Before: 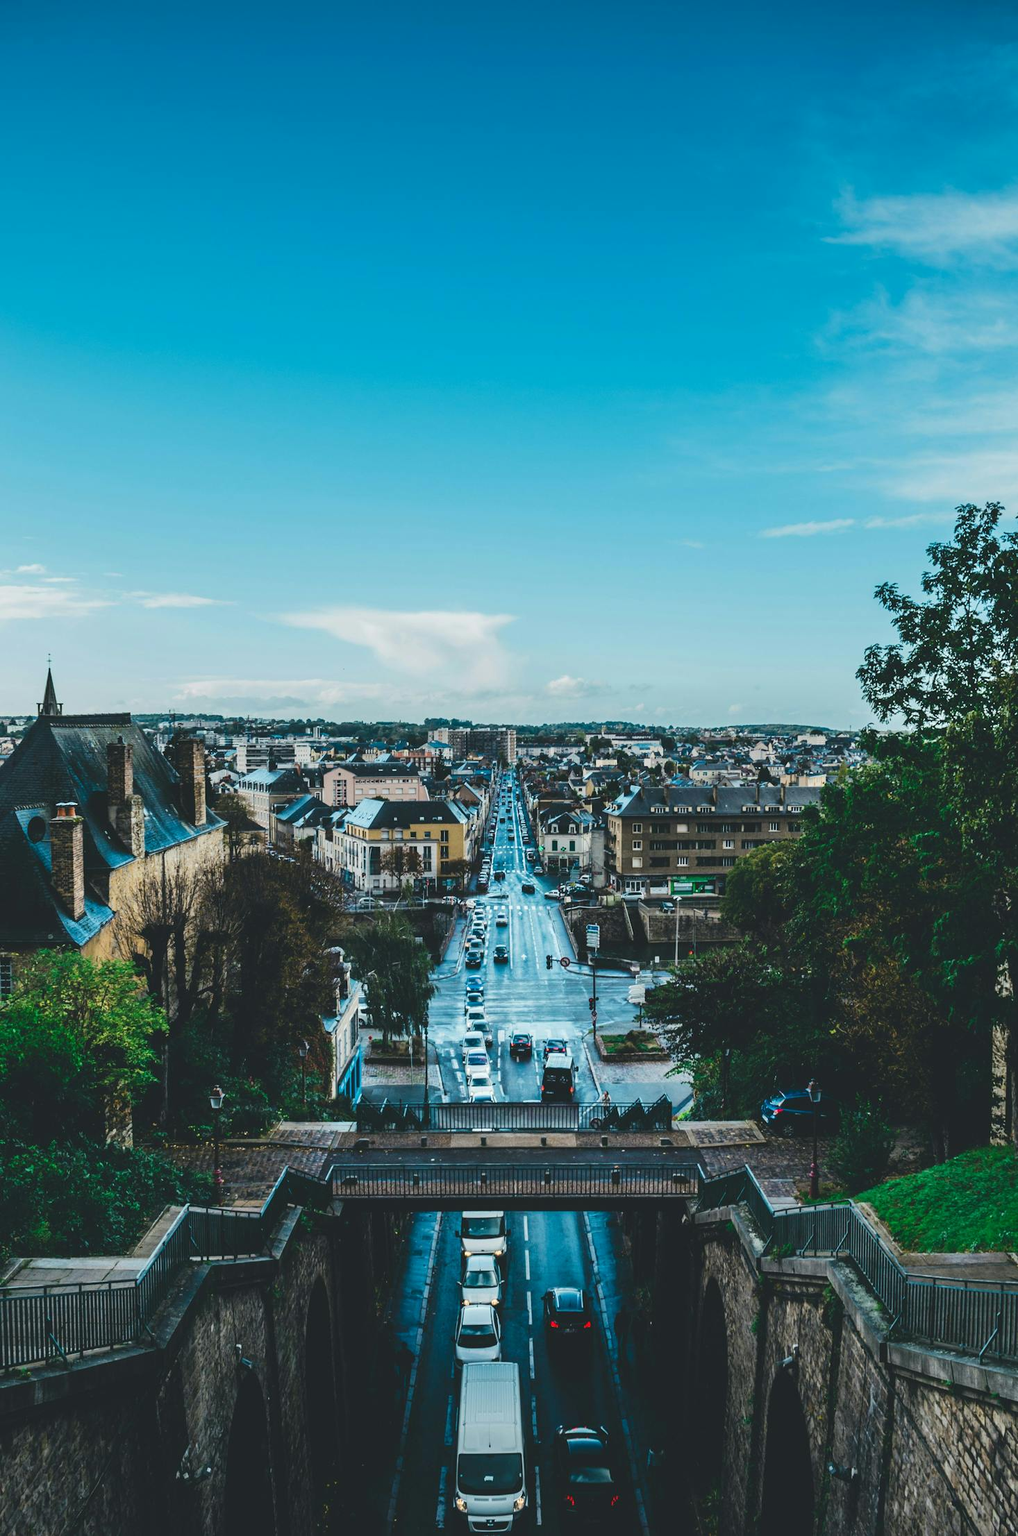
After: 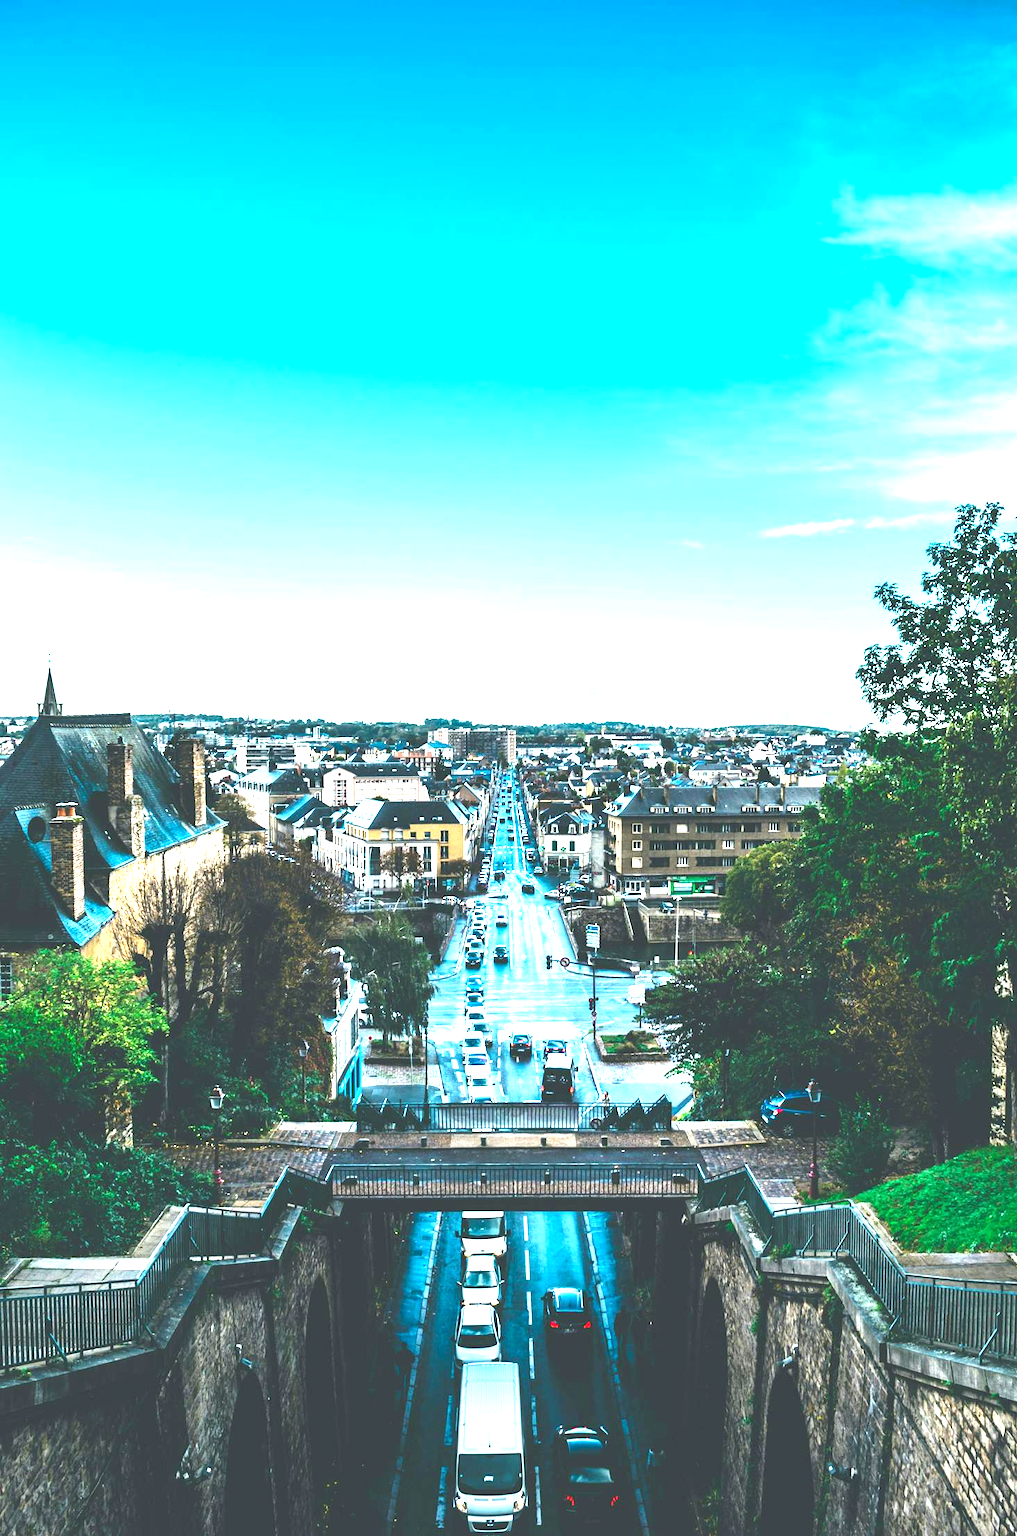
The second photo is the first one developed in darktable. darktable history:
exposure: black level correction 0.001, exposure 1.735 EV, compensate highlight preservation false
